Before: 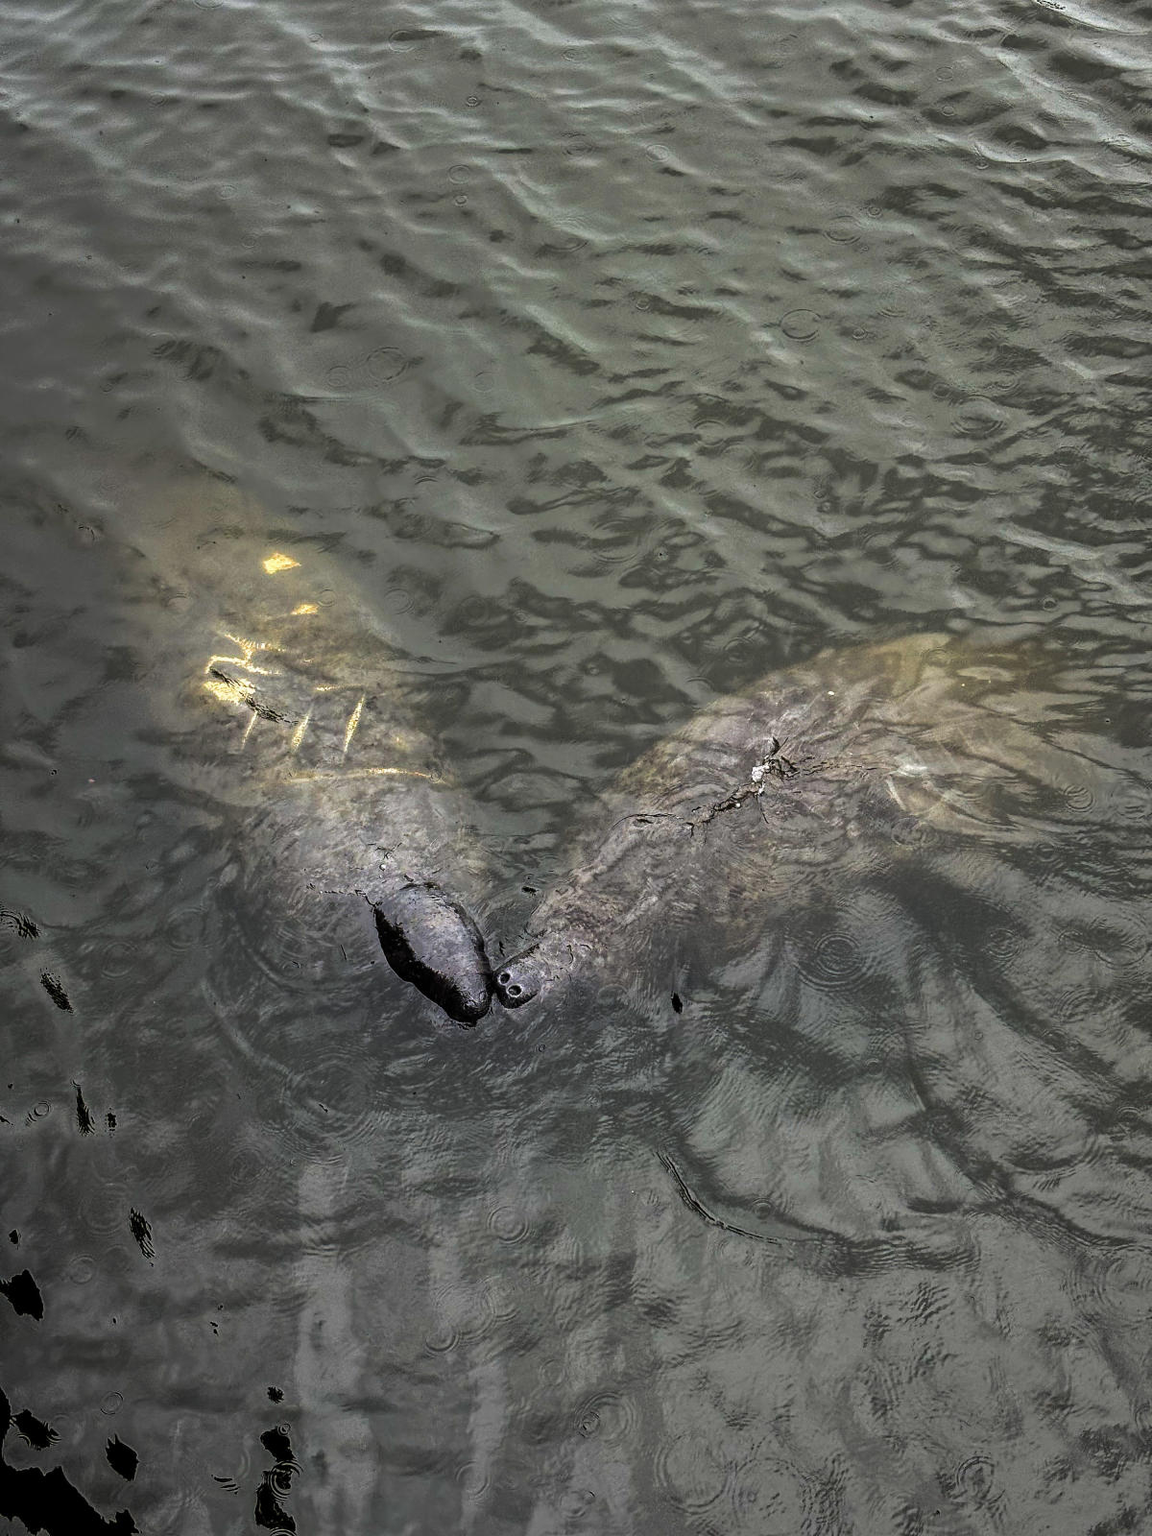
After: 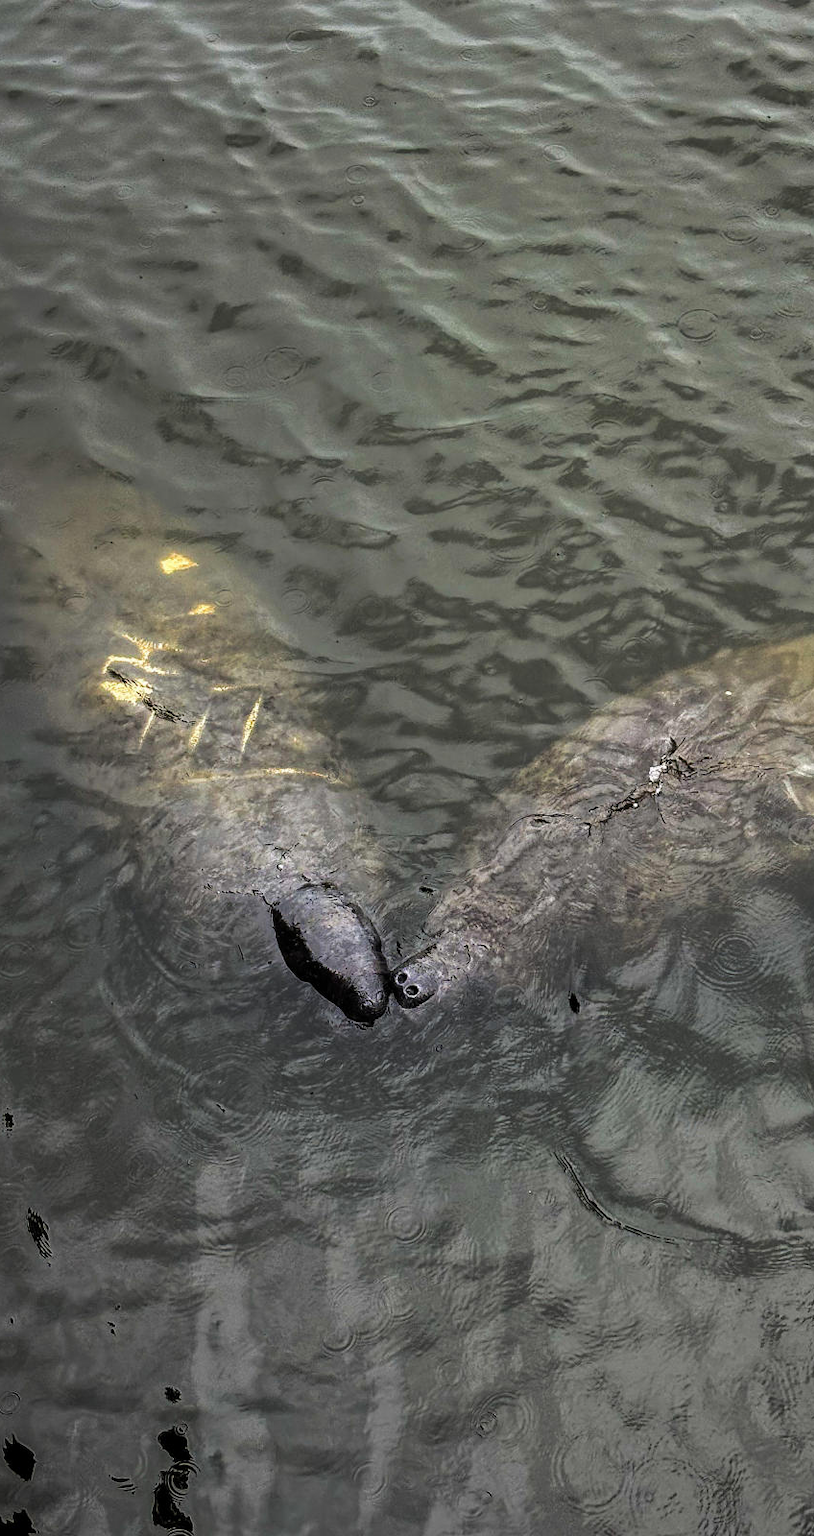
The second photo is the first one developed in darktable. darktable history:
crop and rotate: left 8.969%, right 20.319%
contrast brightness saturation: contrast 0.044, saturation 0.068
